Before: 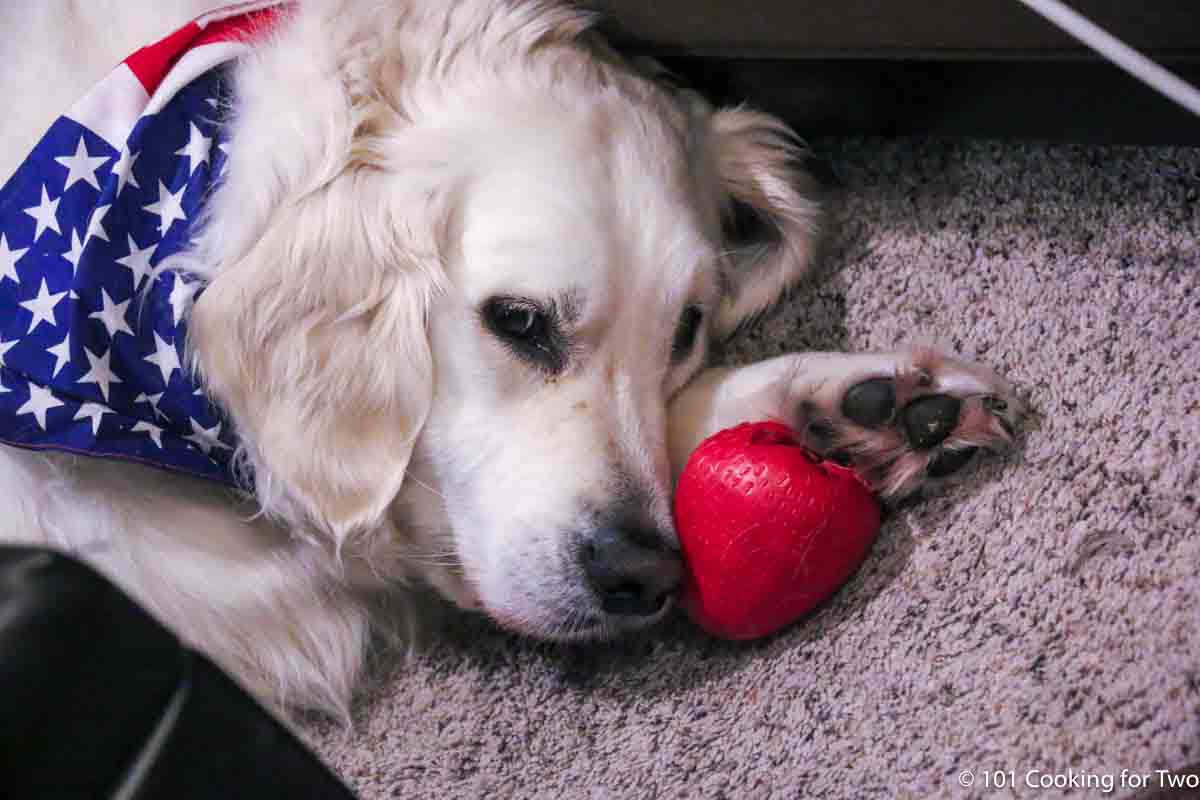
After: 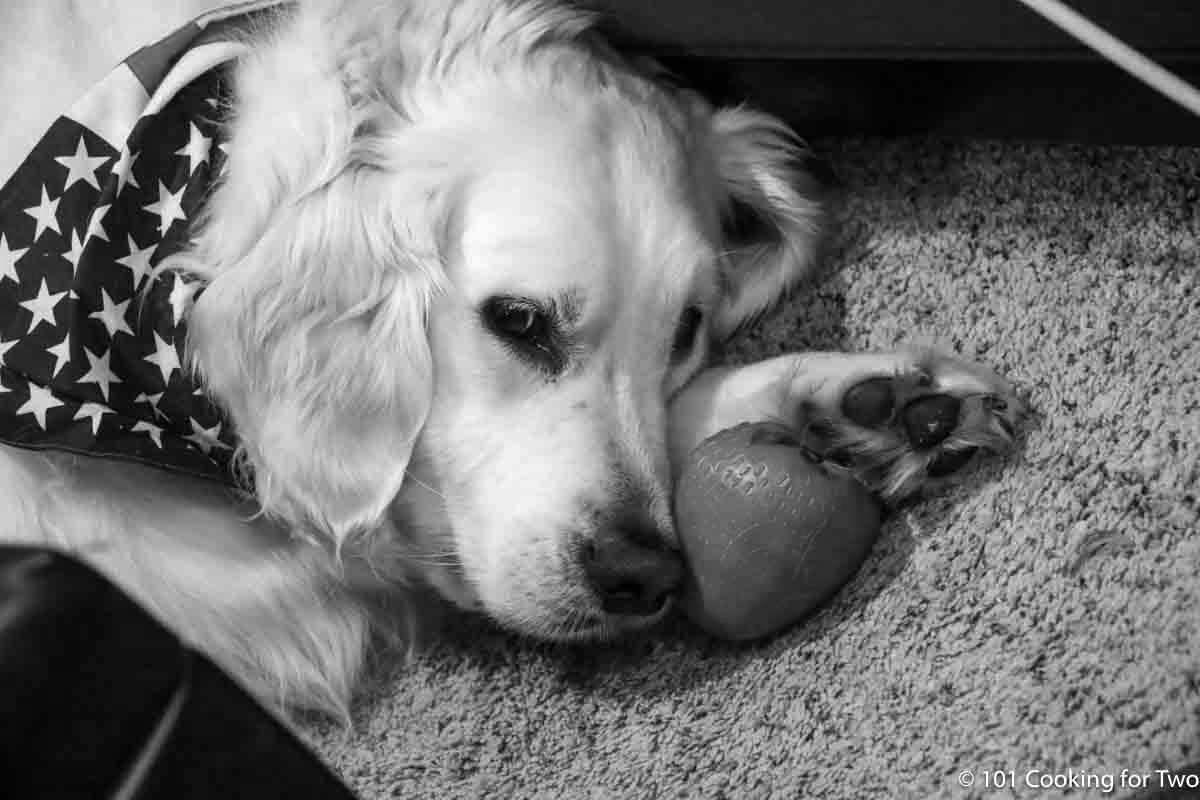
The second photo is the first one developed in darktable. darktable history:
monochrome: a 32, b 64, size 2.3
color balance: contrast 6.48%, output saturation 113.3%
